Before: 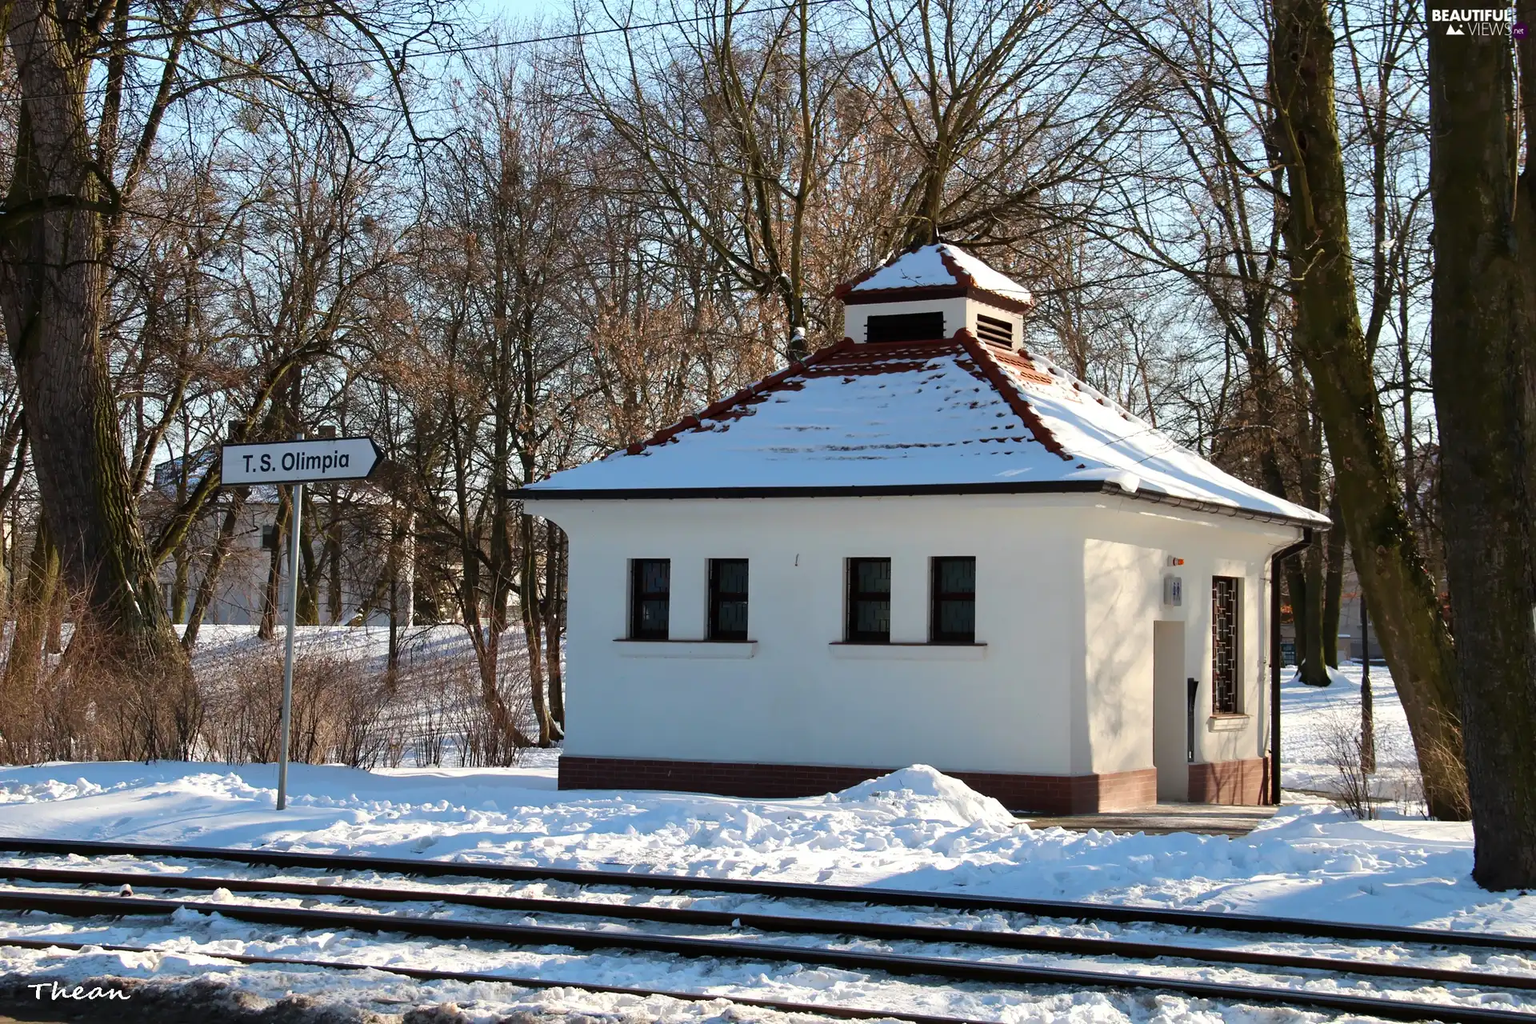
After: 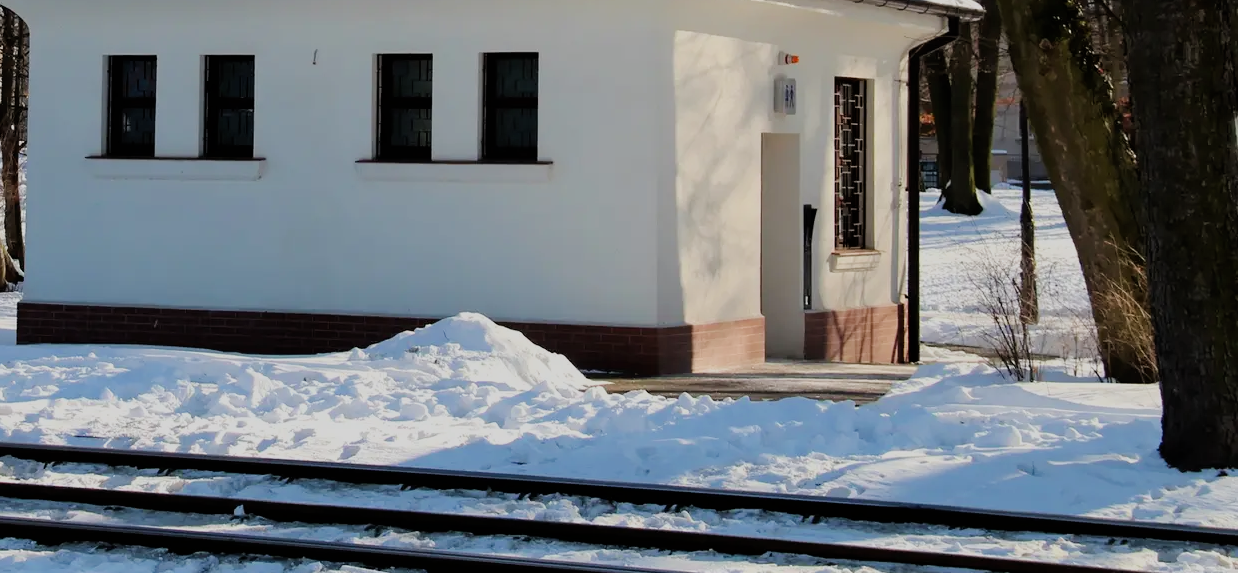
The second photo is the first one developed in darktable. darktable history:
filmic rgb: black relative exposure -7.65 EV, white relative exposure 4.56 EV, hardness 3.61
crop and rotate: left 35.509%, top 50.238%, bottom 4.934%
